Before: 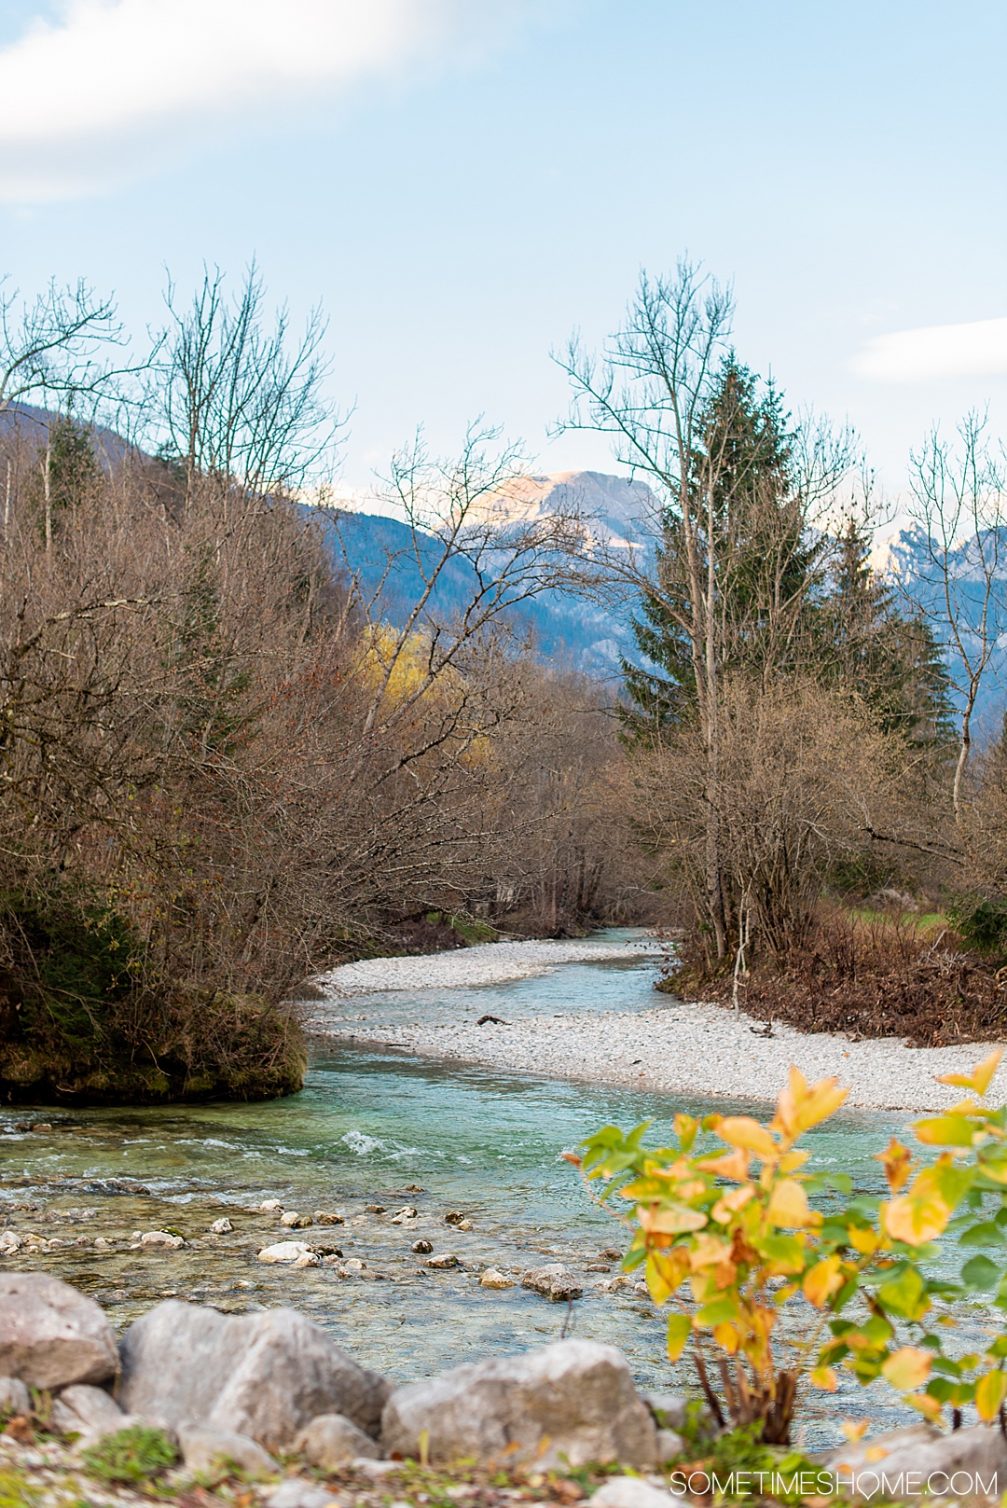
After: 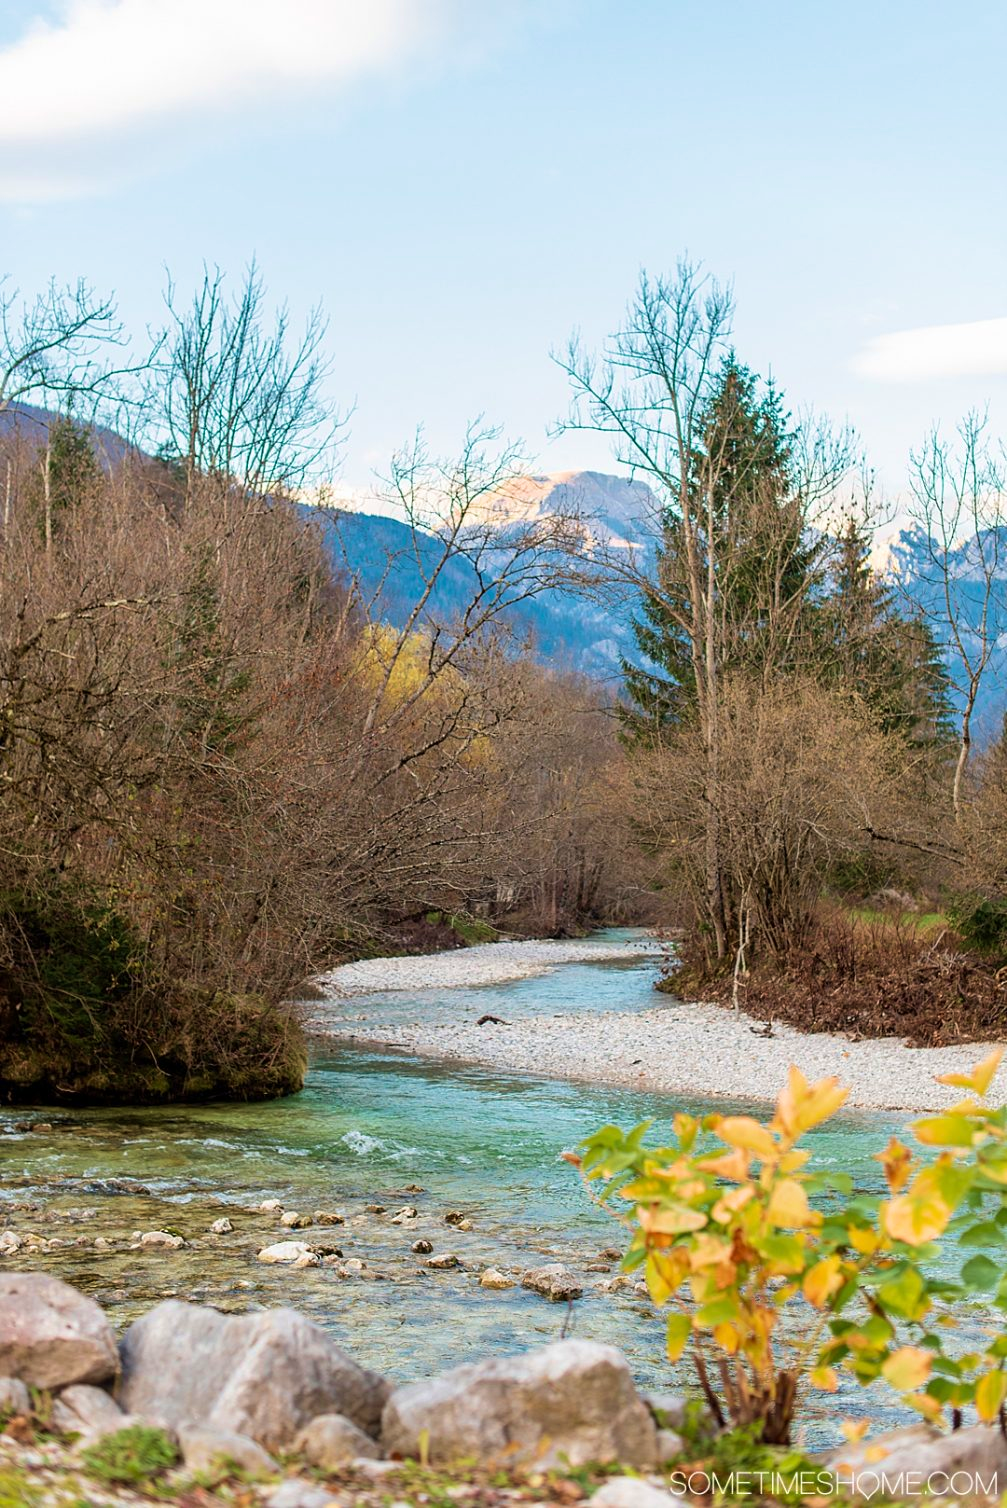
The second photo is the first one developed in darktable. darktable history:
velvia: strength 36.73%
